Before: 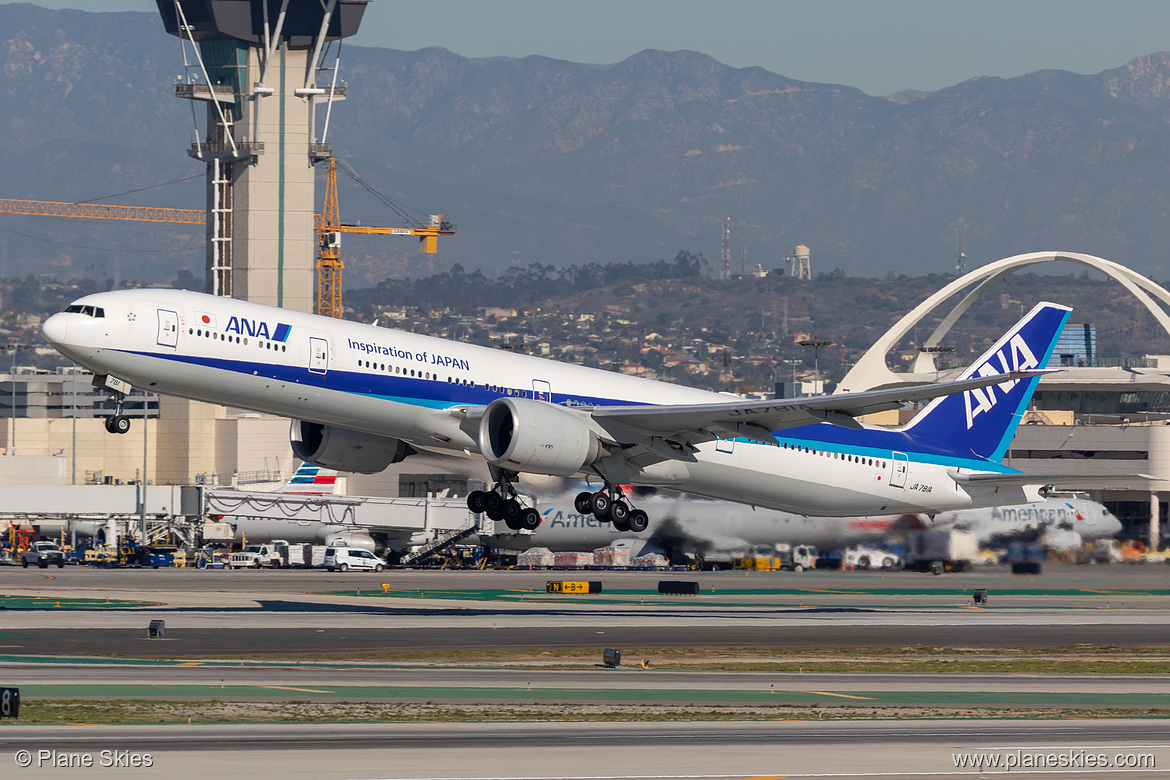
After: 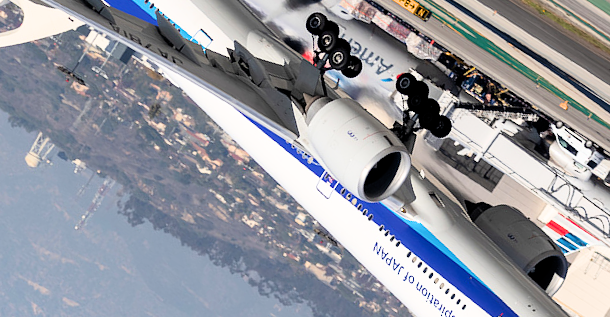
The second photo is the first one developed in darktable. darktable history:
filmic rgb: middle gray luminance 9.91%, black relative exposure -8.61 EV, white relative exposure 3.34 EV, target black luminance 0%, hardness 5.21, latitude 44.59%, contrast 1.312, highlights saturation mix 5.26%, shadows ↔ highlights balance 24.83%
crop and rotate: angle 147.01°, left 9.102%, top 15.656%, right 4.49%, bottom 17.026%
exposure: black level correction 0, exposure 0.89 EV, compensate exposure bias true, compensate highlight preservation false
